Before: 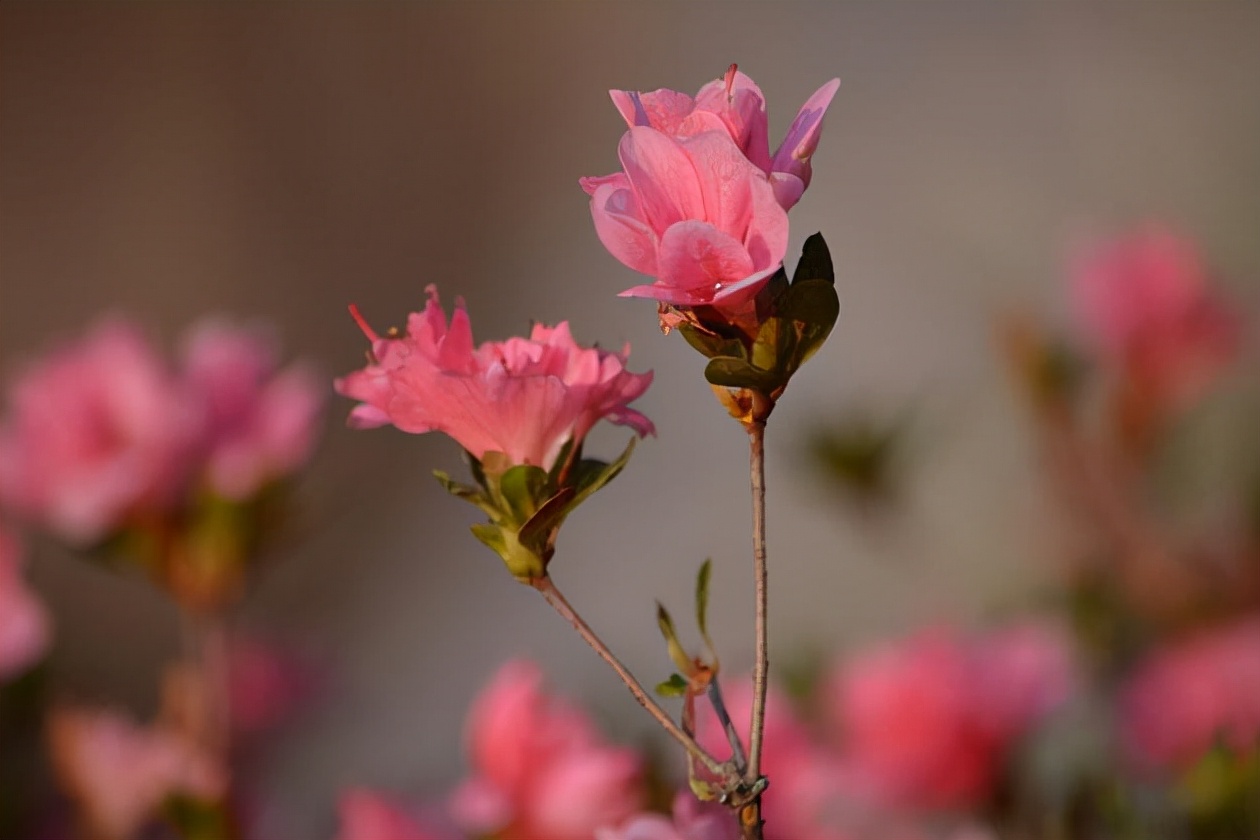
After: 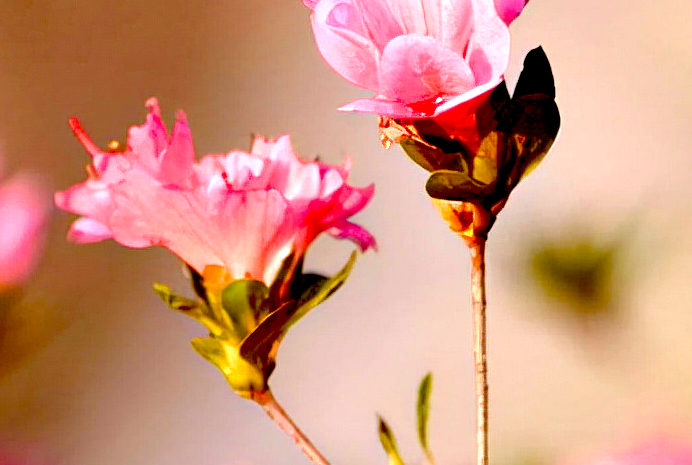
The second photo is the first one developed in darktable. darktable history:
exposure: black level correction 0.015, exposure 1.78 EV, compensate highlight preservation false
crop and rotate: left 22.195%, top 22.194%, right 22.831%, bottom 22.364%
velvia: strength 31.88%, mid-tones bias 0.202
